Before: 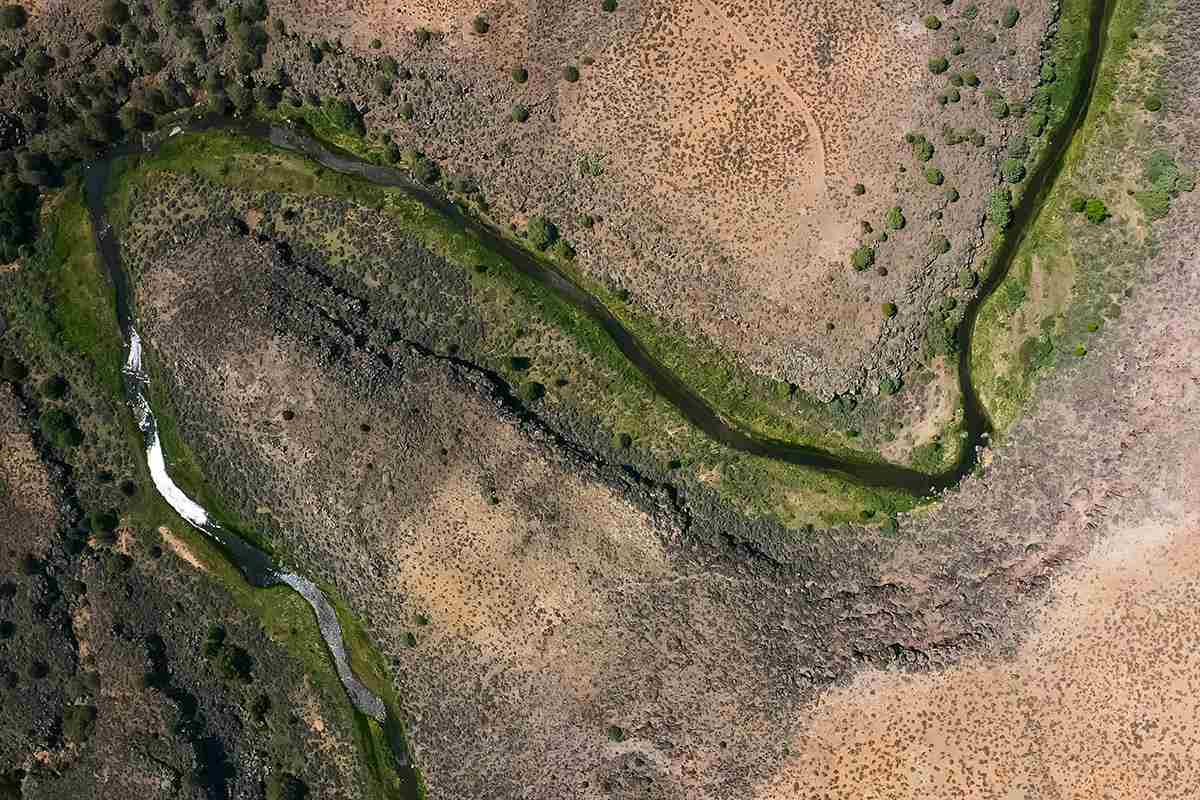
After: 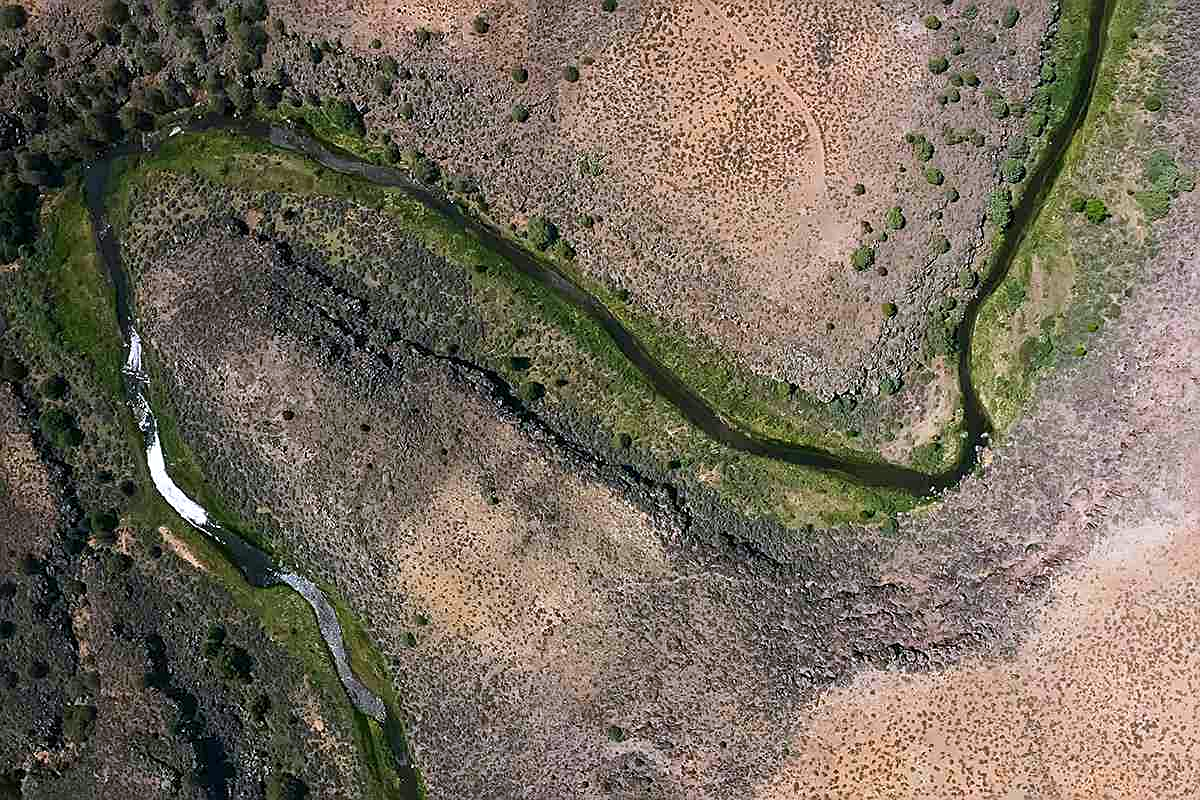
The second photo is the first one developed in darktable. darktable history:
color calibration: illuminant as shot in camera, x 0.358, y 0.373, temperature 4628.91 K
tone equalizer: on, module defaults
sharpen: amount 0.478
